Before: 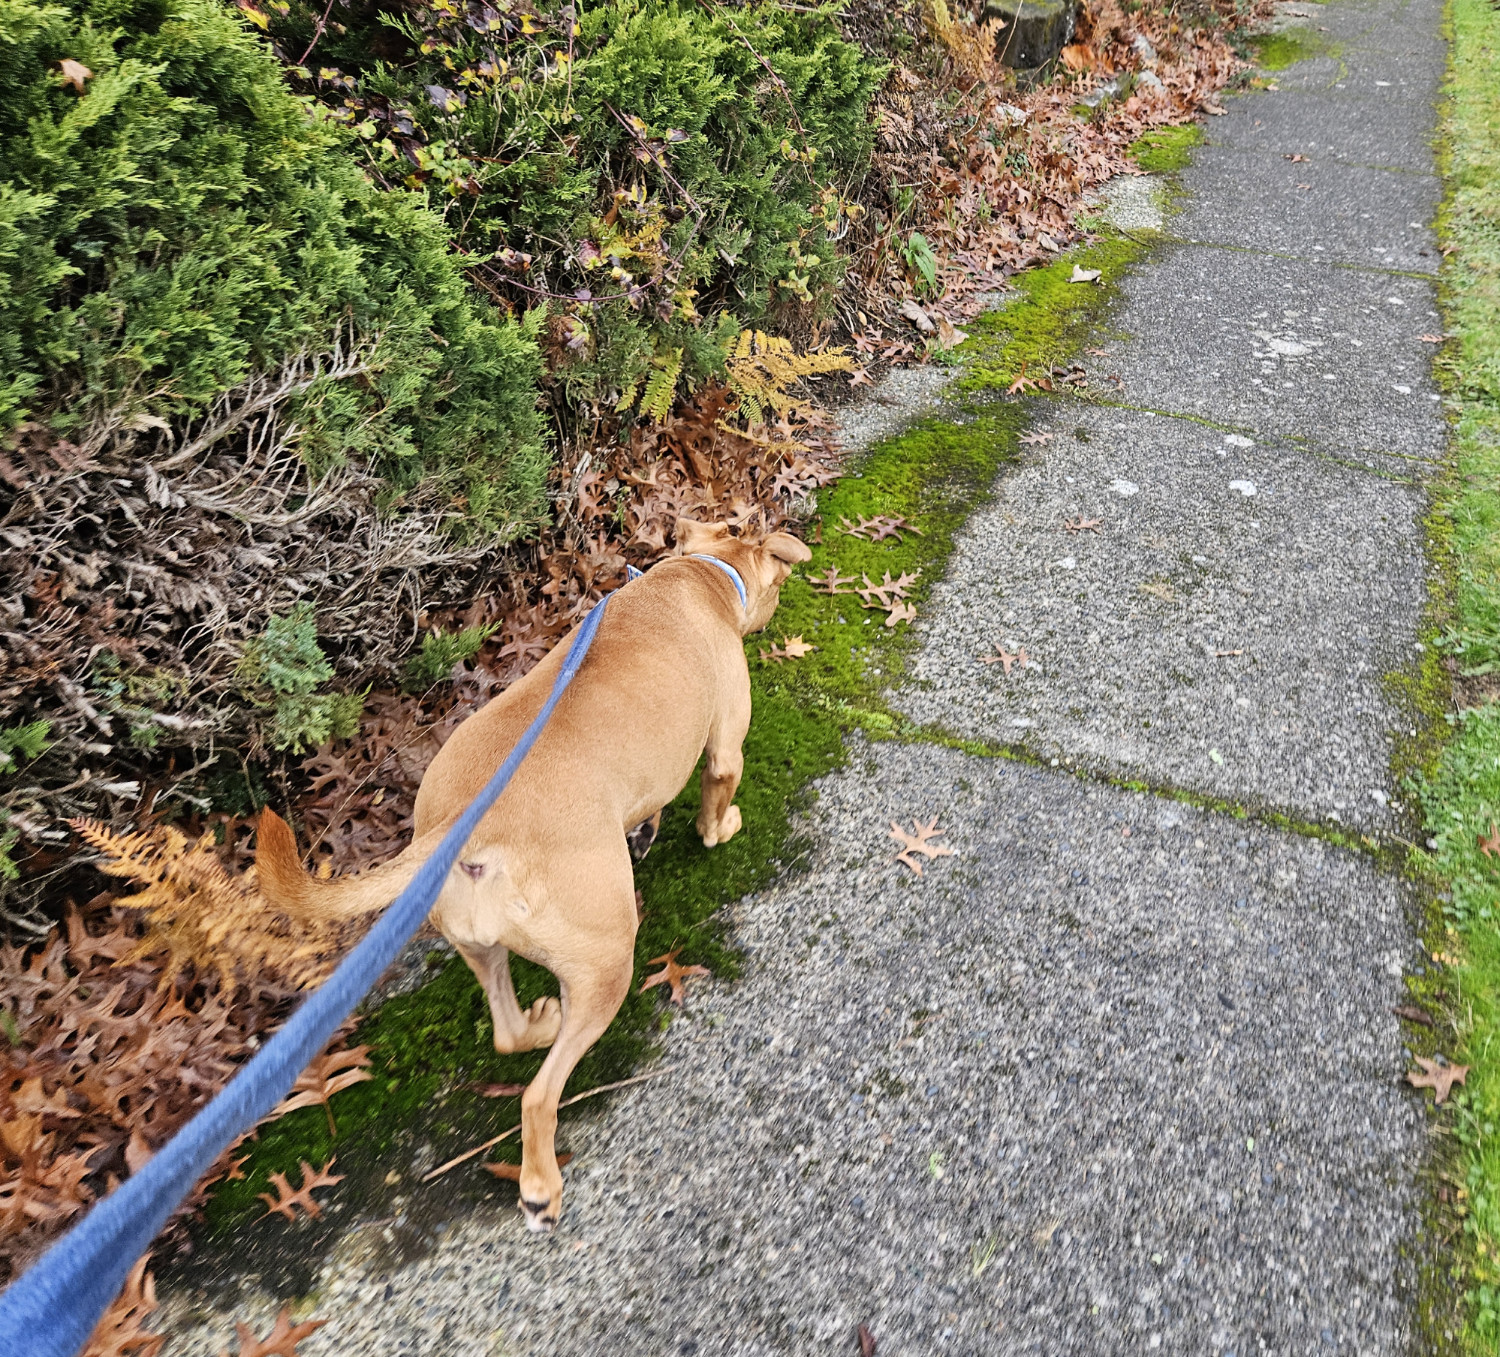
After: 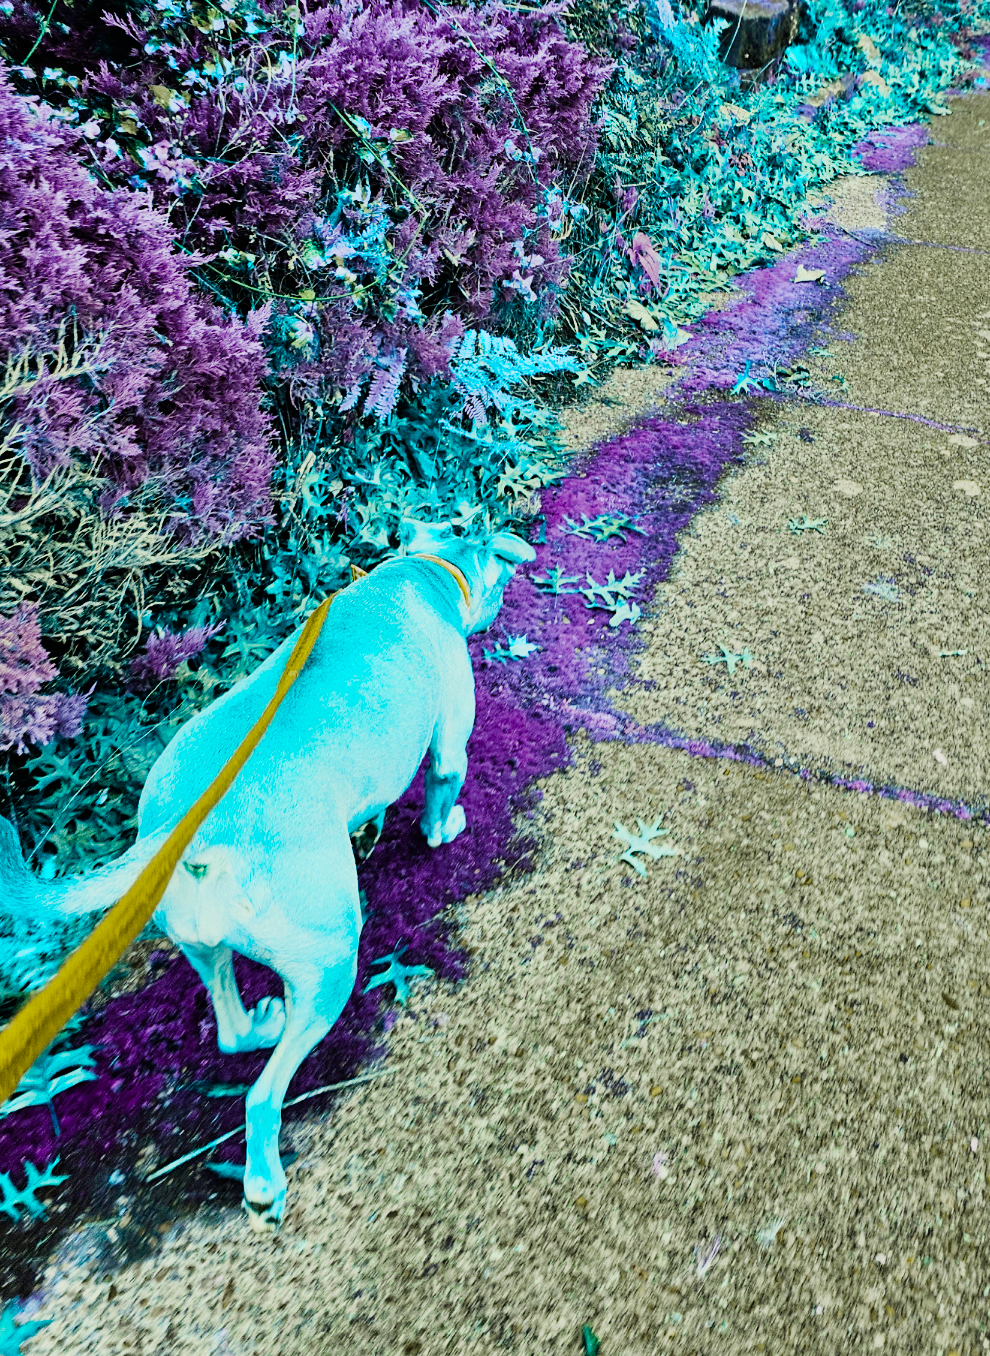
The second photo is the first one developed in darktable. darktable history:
color zones: curves: ch0 [(0.11, 0.396) (0.195, 0.36) (0.25, 0.5) (0.303, 0.412) (0.357, 0.544) (0.75, 0.5) (0.967, 0.328)]; ch1 [(0, 0.468) (0.112, 0.512) (0.202, 0.6) (0.25, 0.5) (0.307, 0.352) (0.357, 0.544) (0.75, 0.5) (0.963, 0.524)]
rotate and perspective: automatic cropping original format, crop left 0, crop top 0
sigmoid: contrast 1.7, skew -0.1, preserve hue 0%, red attenuation 0.1, red rotation 0.035, green attenuation 0.1, green rotation -0.017, blue attenuation 0.15, blue rotation -0.052, base primaries Rec2020
contrast brightness saturation: saturation -0.05
color balance rgb: hue shift 180°, global vibrance 50%, contrast 0.32%
white balance: red 1.042, blue 1.17
crop and rotate: left 18.442%, right 15.508%
